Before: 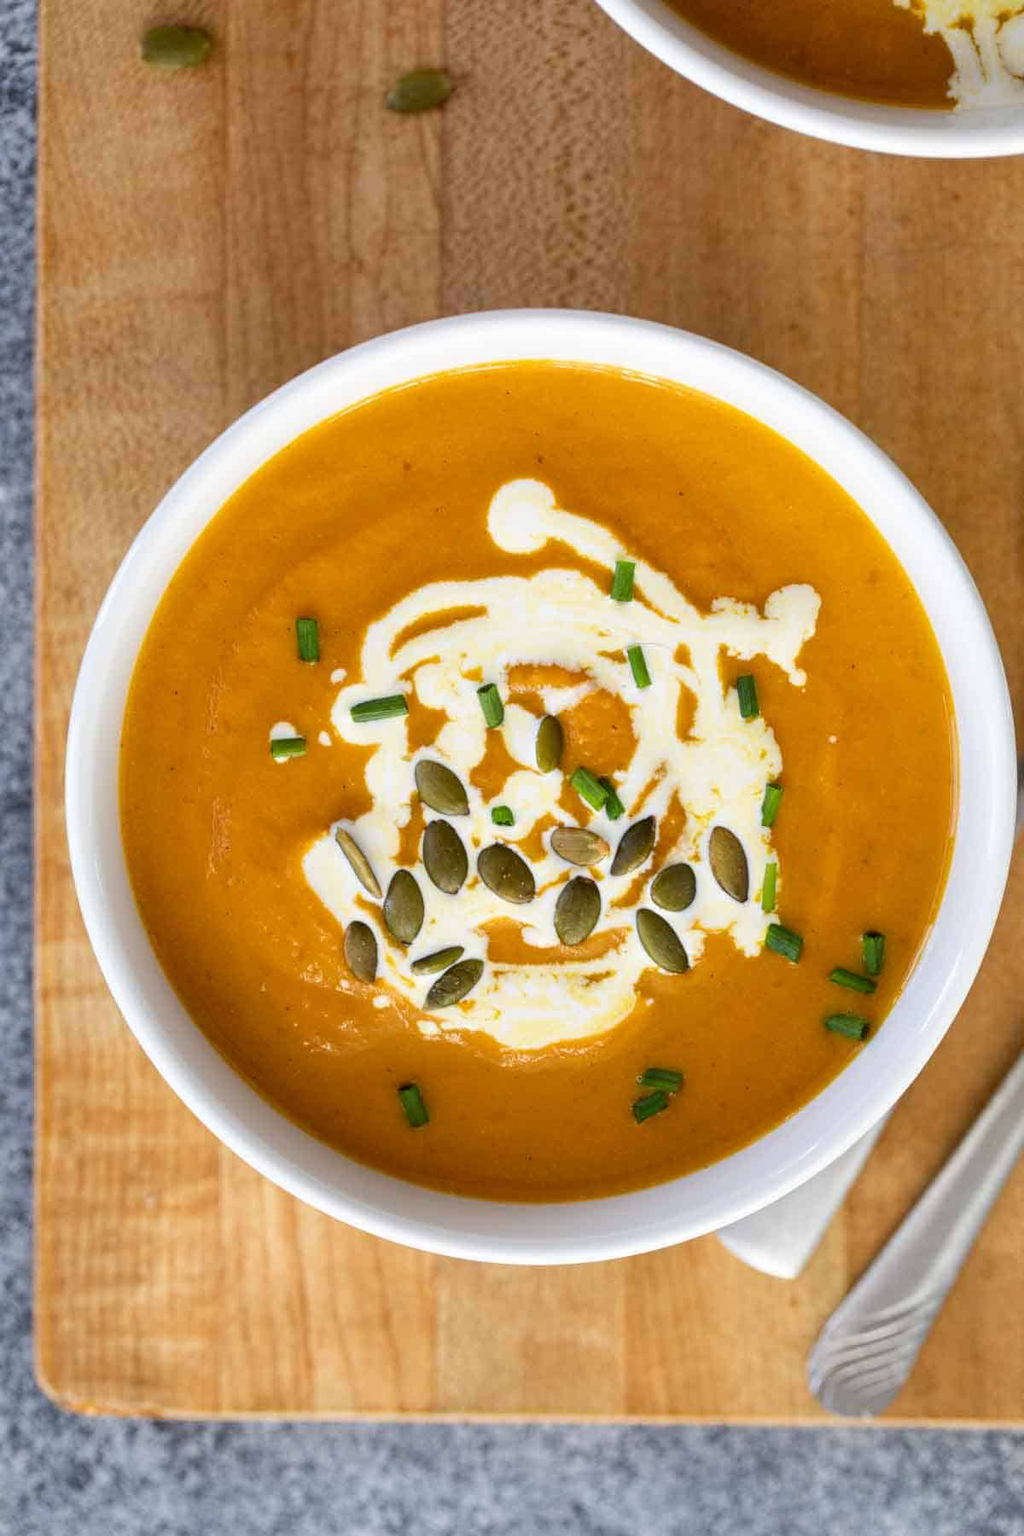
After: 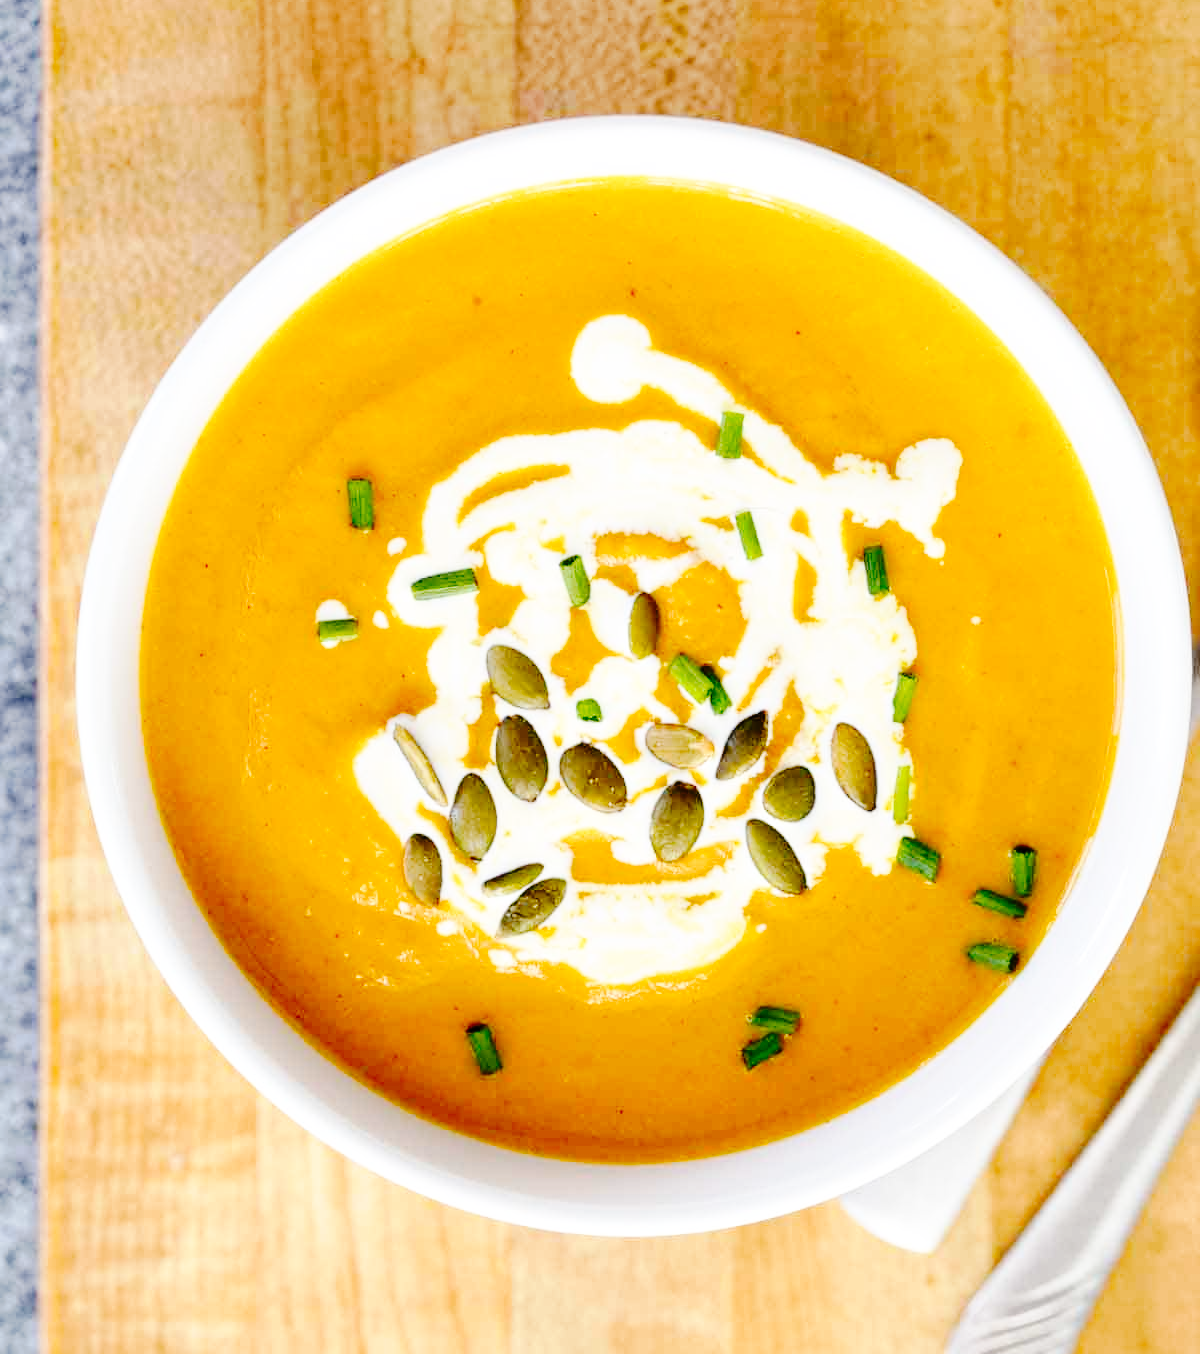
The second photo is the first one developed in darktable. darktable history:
crop: top 13.705%, bottom 11.022%
tone curve: curves: ch0 [(0.003, 0) (0.066, 0.017) (0.163, 0.09) (0.264, 0.238) (0.395, 0.421) (0.517, 0.56) (0.688, 0.743) (0.791, 0.814) (1, 1)]; ch1 [(0, 0) (0.164, 0.115) (0.337, 0.332) (0.39, 0.398) (0.464, 0.461) (0.501, 0.5) (0.507, 0.503) (0.534, 0.537) (0.577, 0.59) (0.652, 0.681) (0.733, 0.749) (0.811, 0.796) (1, 1)]; ch2 [(0, 0) (0.337, 0.382) (0.464, 0.476) (0.501, 0.502) (0.527, 0.54) (0.551, 0.565) (0.6, 0.59) (0.687, 0.675) (1, 1)], preserve colors none
base curve: curves: ch0 [(0, 0) (0.032, 0.037) (0.105, 0.228) (0.435, 0.76) (0.856, 0.983) (1, 1)], preserve colors none
